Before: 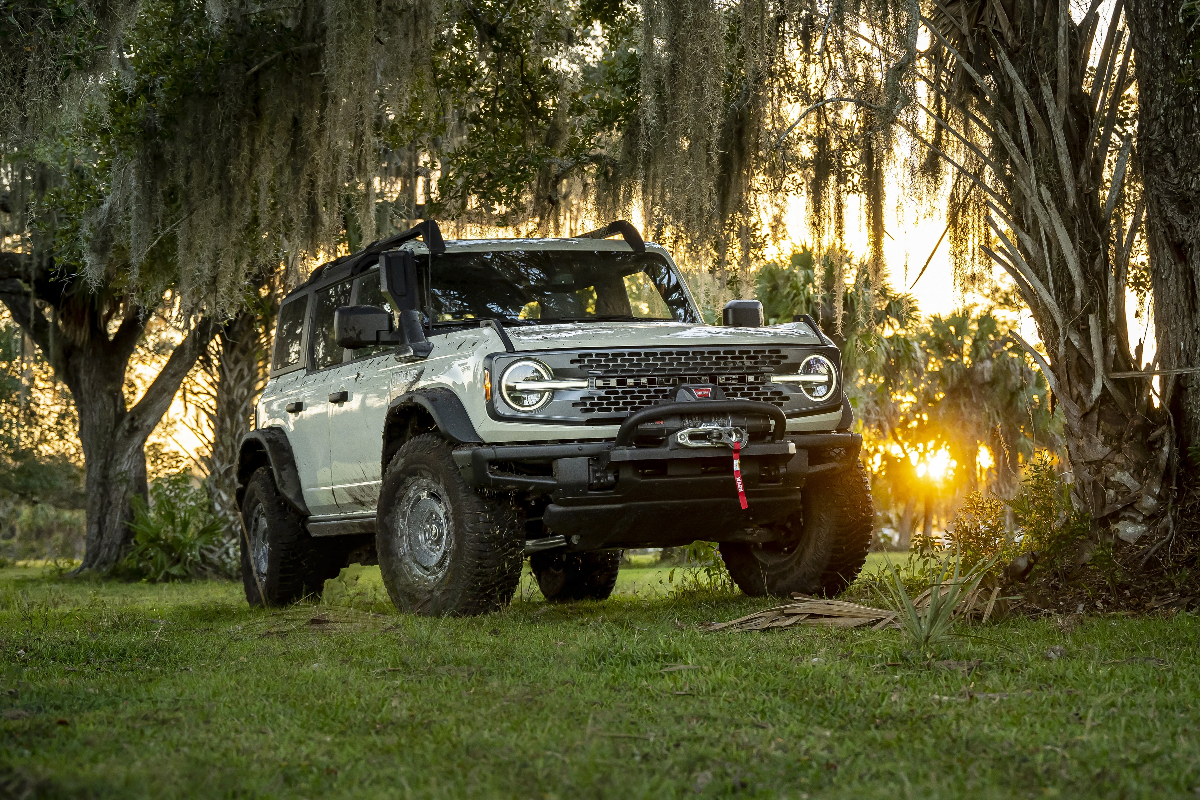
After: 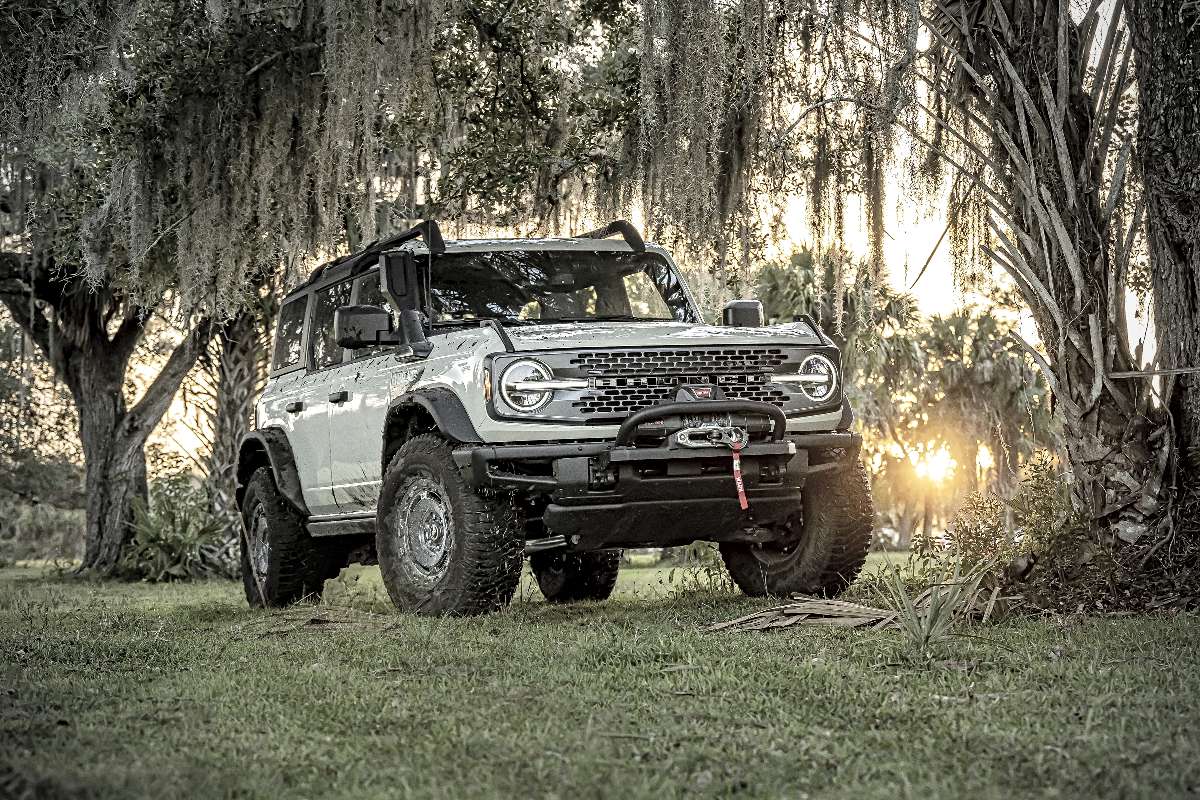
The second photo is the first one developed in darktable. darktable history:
contrast brightness saturation: brightness 0.18, saturation -0.5
contrast equalizer: y [[0.5, 0.5, 0.5, 0.539, 0.64, 0.611], [0.5 ×6], [0.5 ×6], [0 ×6], [0 ×6]]
local contrast: mode bilateral grid, contrast 20, coarseness 50, detail 132%, midtone range 0.2
vignetting: on, module defaults
